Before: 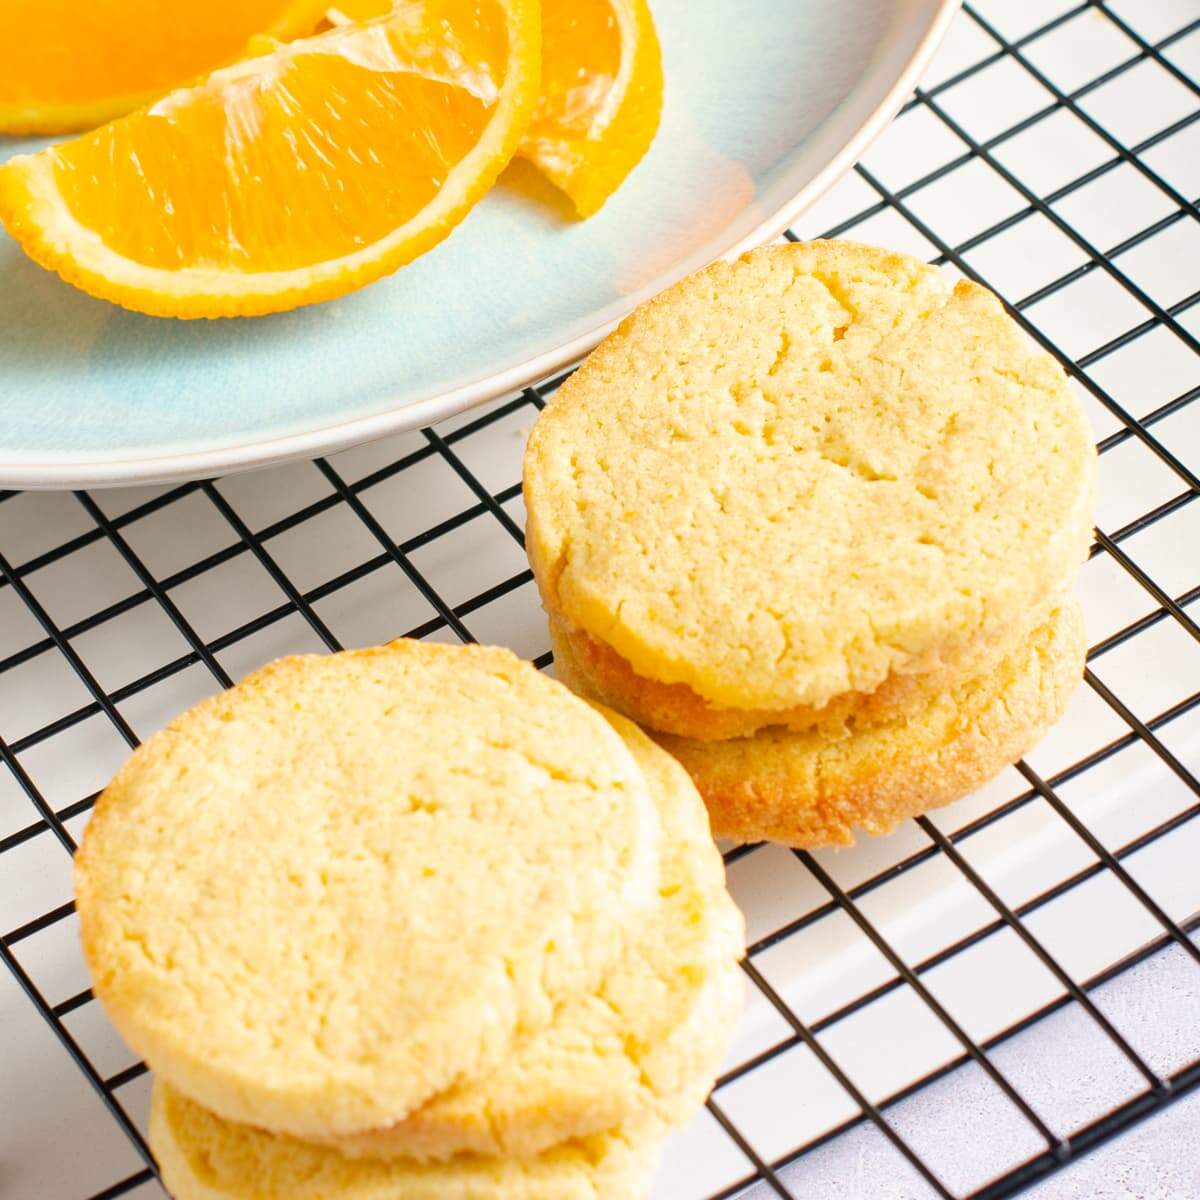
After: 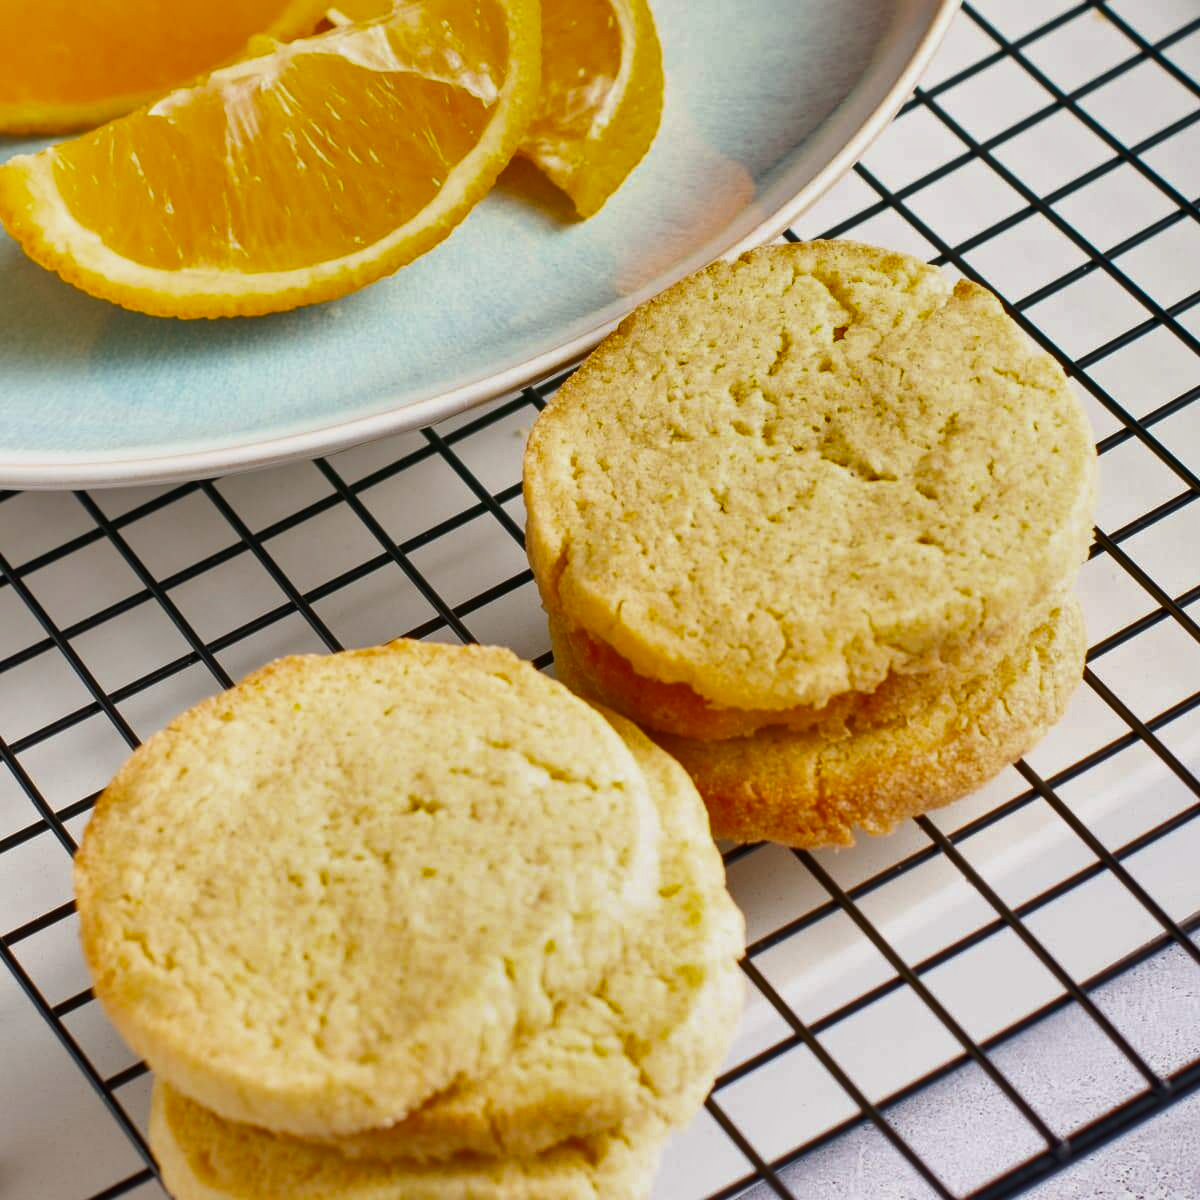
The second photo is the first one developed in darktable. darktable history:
exposure: exposure -0.153 EV, compensate highlight preservation false
shadows and highlights: radius 108.52, shadows 44.07, highlights -67.8, low approximation 0.01, soften with gaussian
